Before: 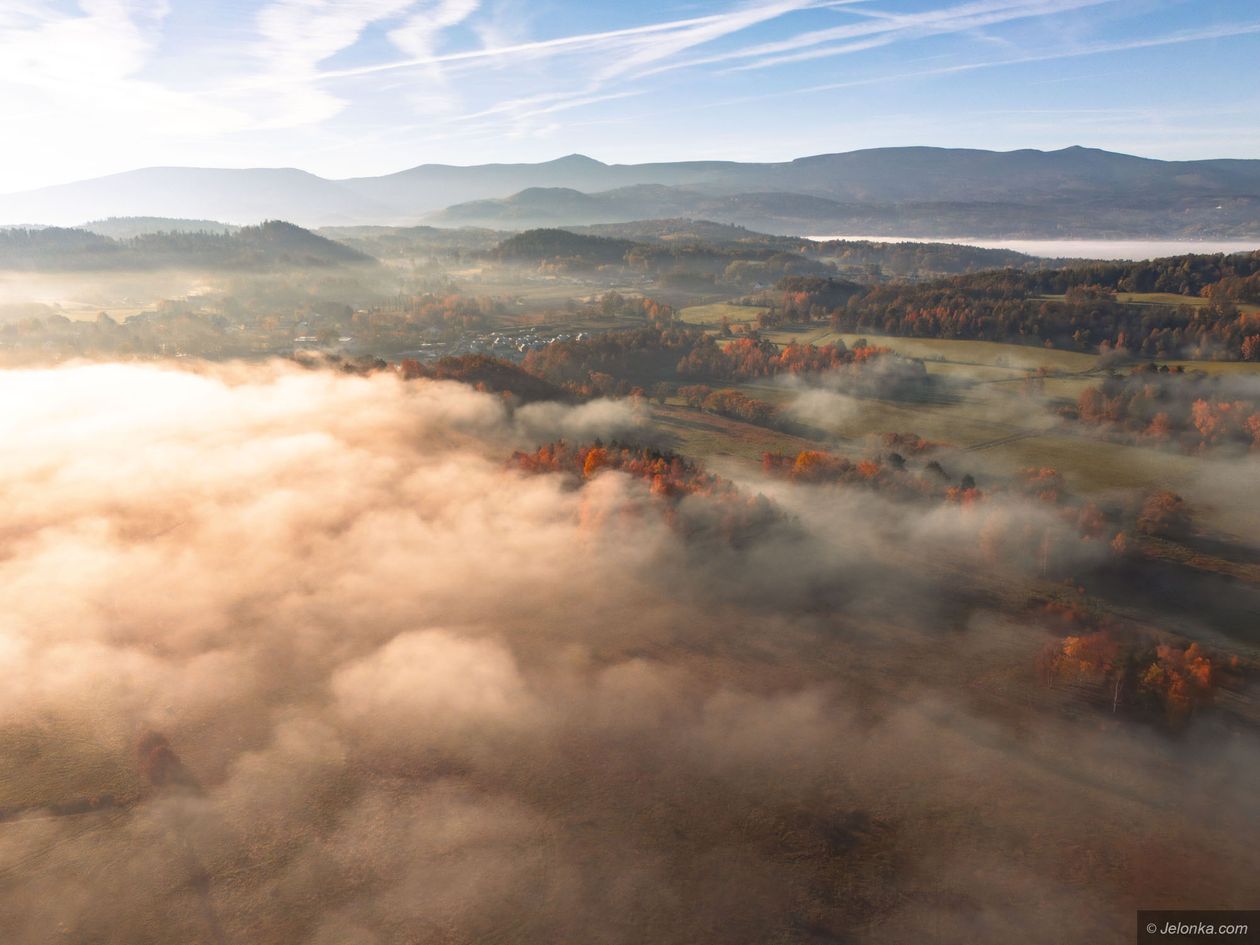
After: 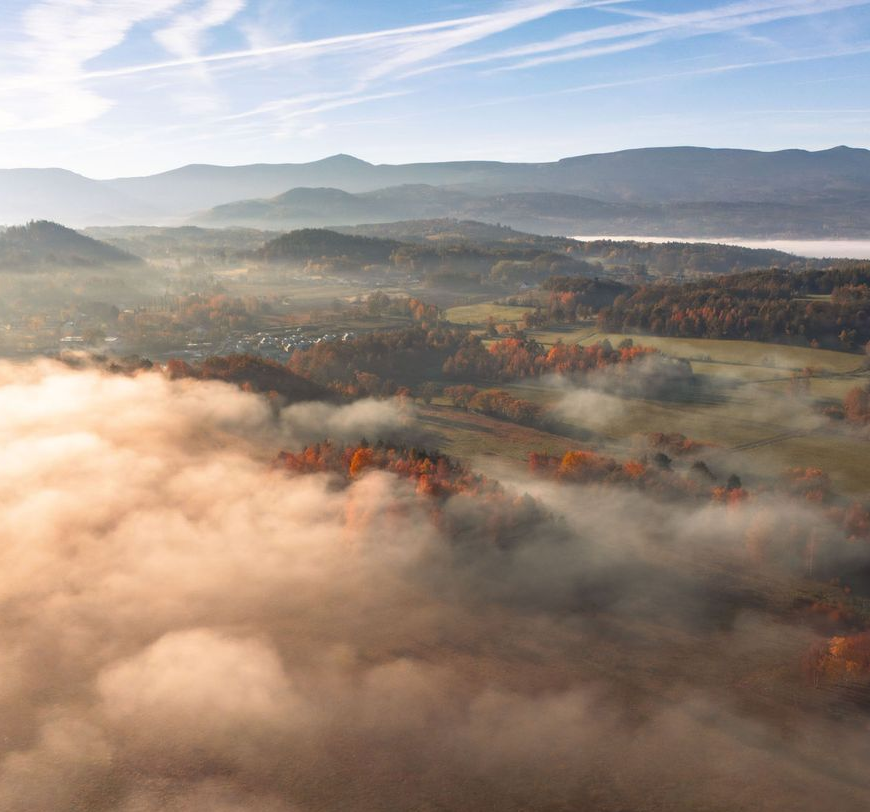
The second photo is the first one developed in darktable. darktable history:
crop: left 18.627%, right 12.291%, bottom 14.006%
